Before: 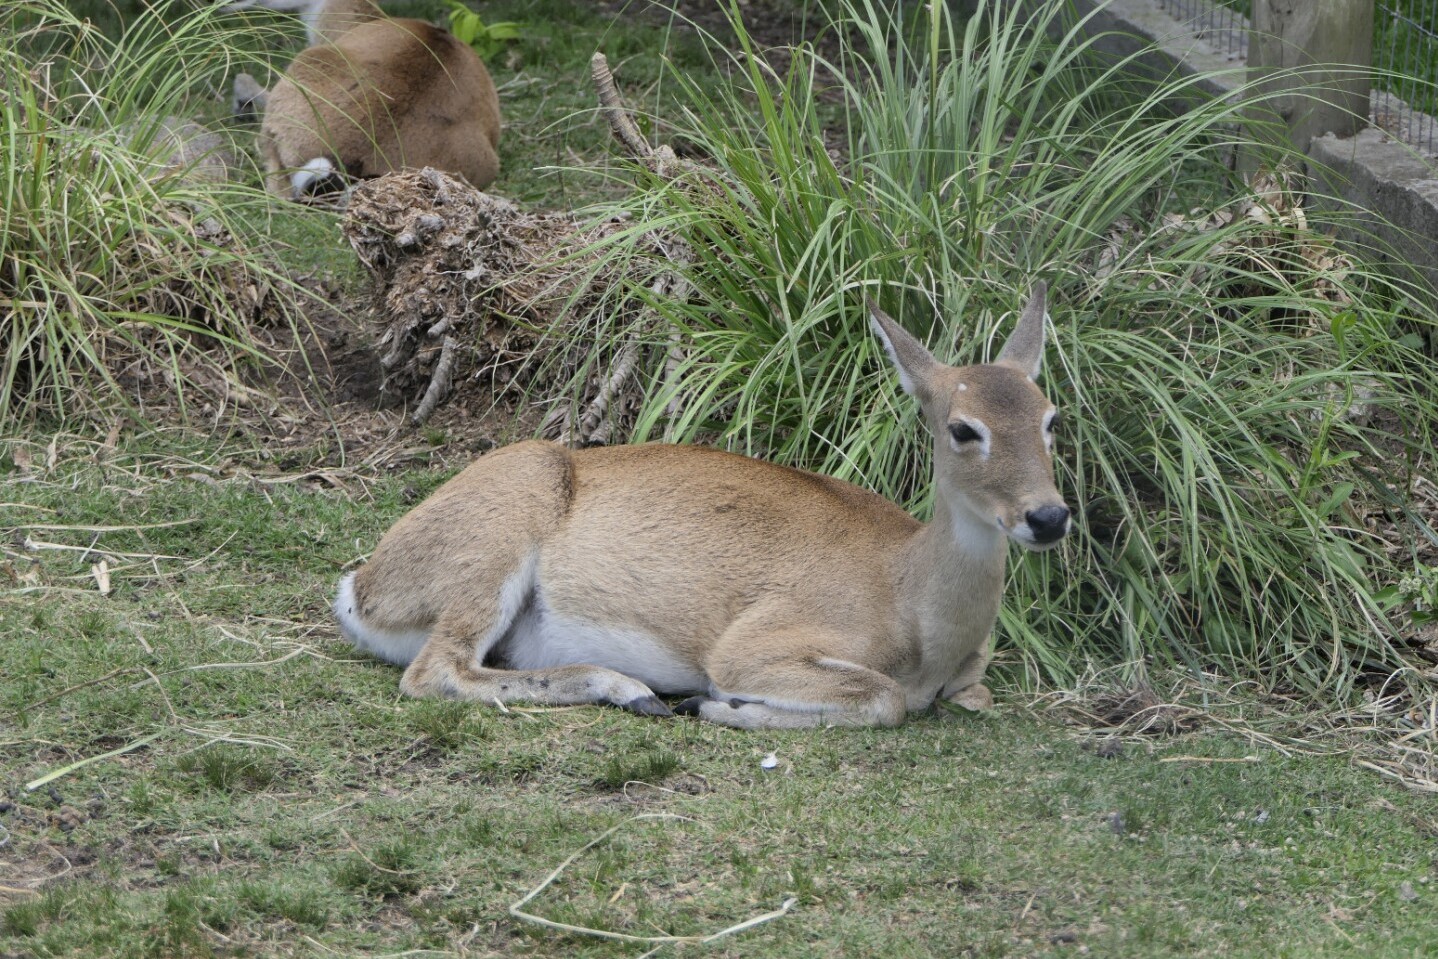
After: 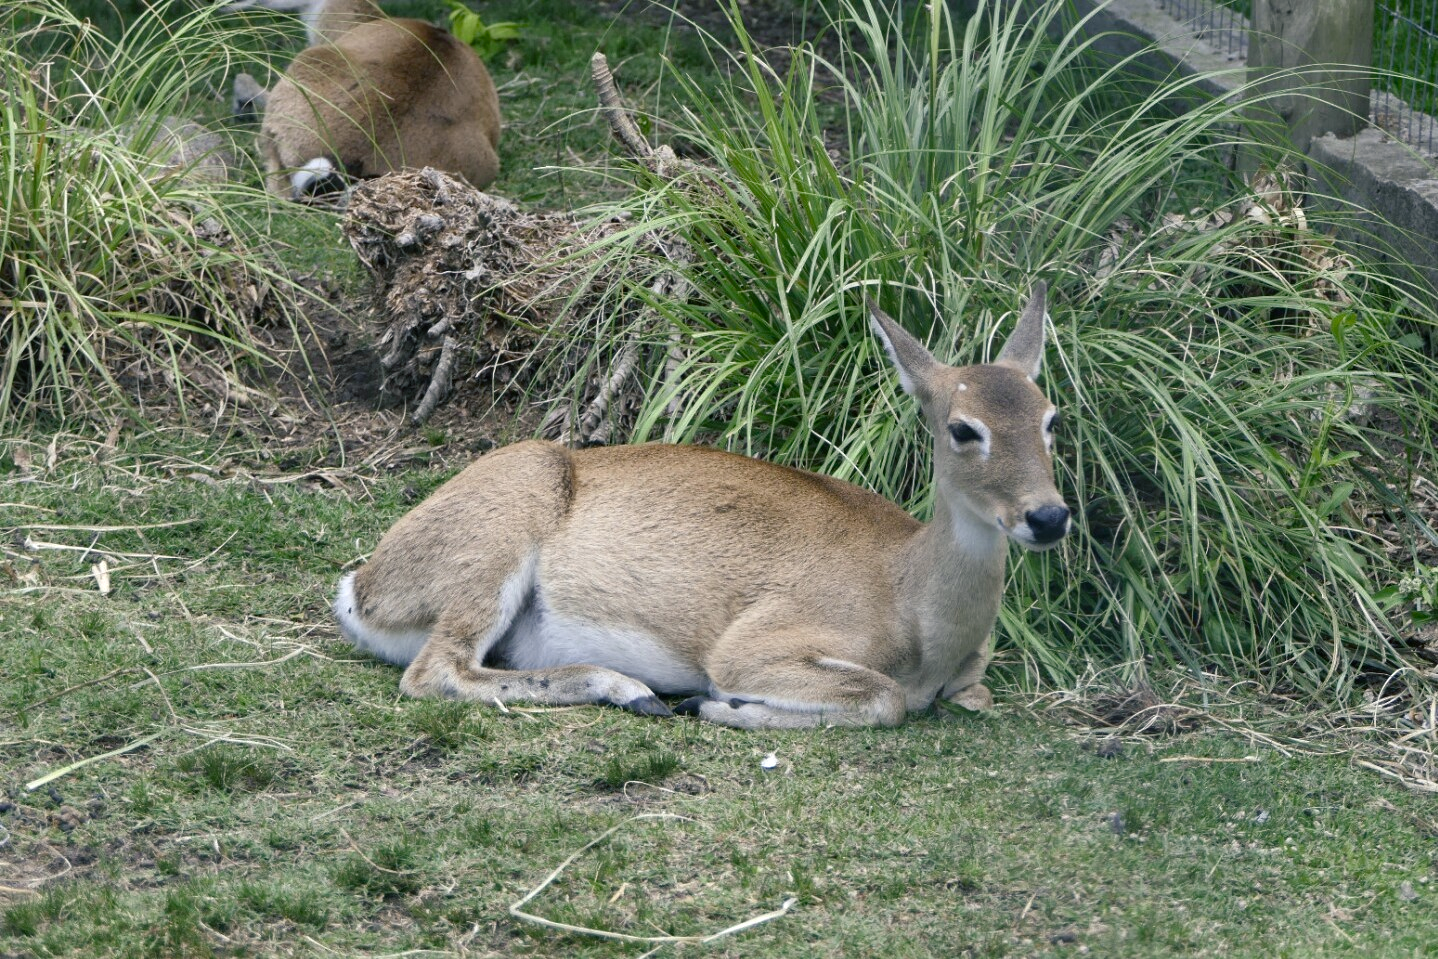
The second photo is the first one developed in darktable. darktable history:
contrast brightness saturation: saturation -0.06
color balance rgb: shadows lift › chroma 5.091%, shadows lift › hue 240.19°, perceptual saturation grading › global saturation 20%, perceptual saturation grading › highlights -49.342%, perceptual saturation grading › shadows 24.68%, perceptual brilliance grading › highlights 10.469%, perceptual brilliance grading › shadows -10.967%, global vibrance 20%
